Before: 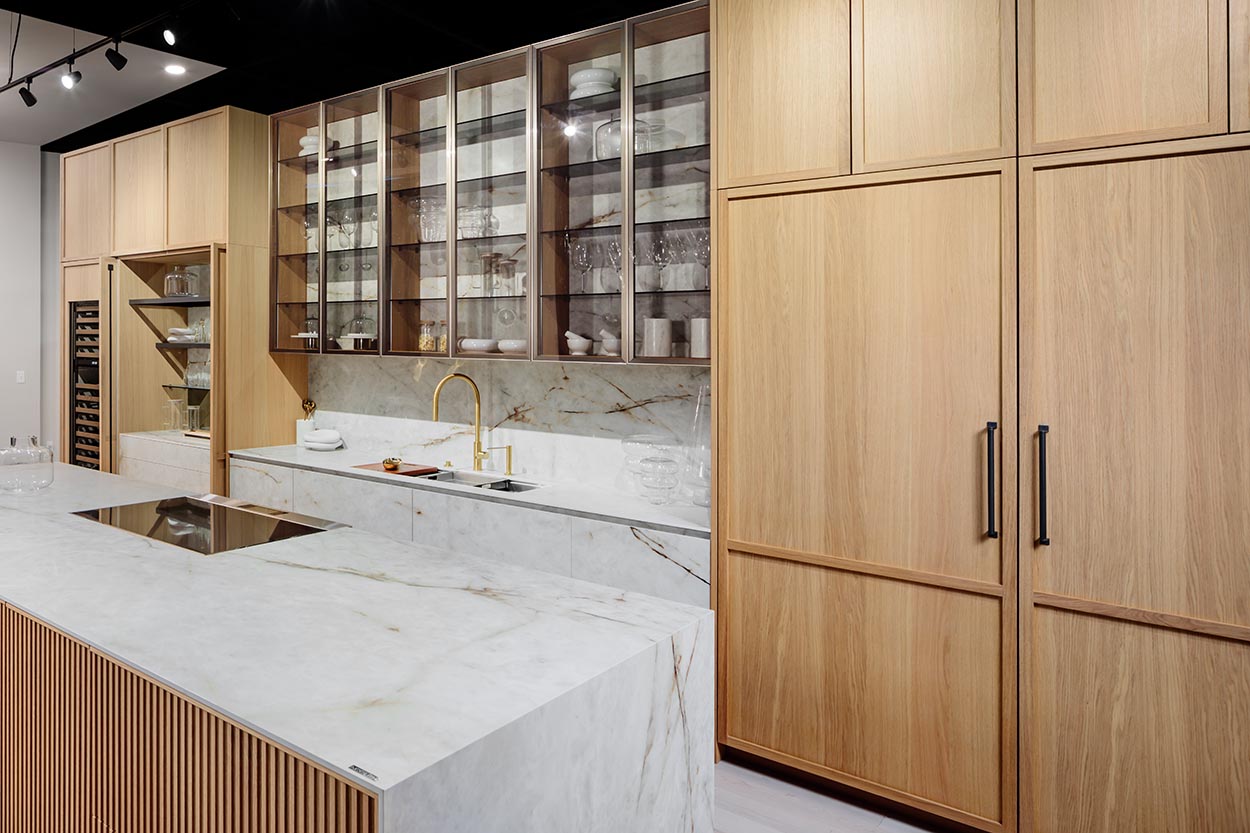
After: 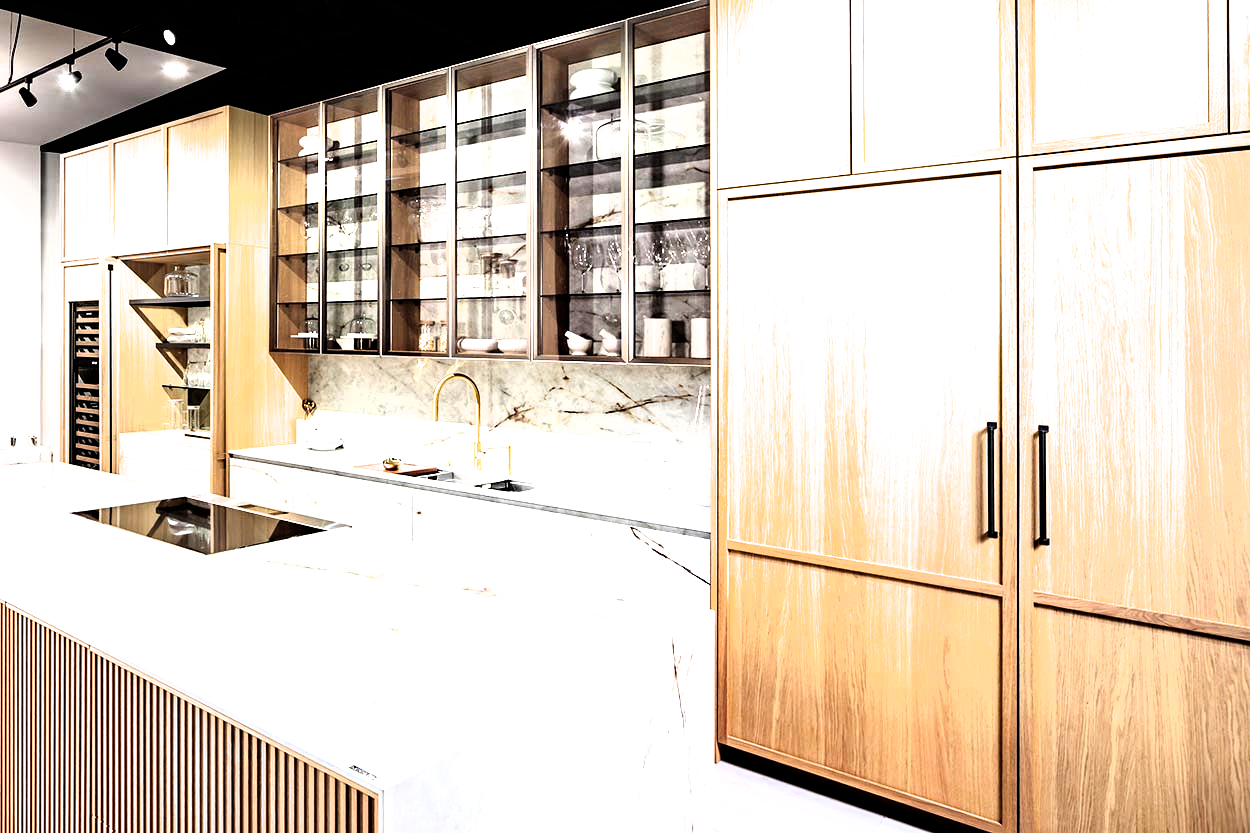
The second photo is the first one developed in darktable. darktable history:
filmic rgb: black relative exposure -8.2 EV, white relative exposure 2.2 EV, threshold 3 EV, hardness 7.11, latitude 85.74%, contrast 1.696, highlights saturation mix -4%, shadows ↔ highlights balance -2.69%, color science v5 (2021), contrast in shadows safe, contrast in highlights safe, enable highlight reconstruction true
haze removal: compatibility mode true, adaptive false
exposure: exposure 1 EV, compensate highlight preservation false
